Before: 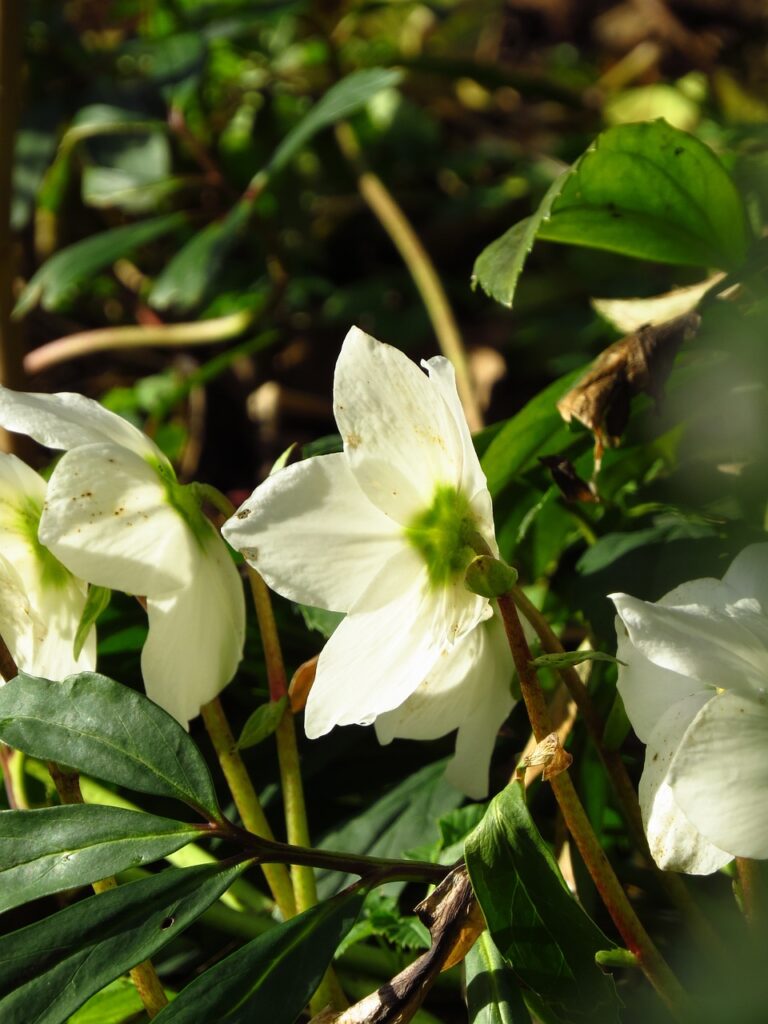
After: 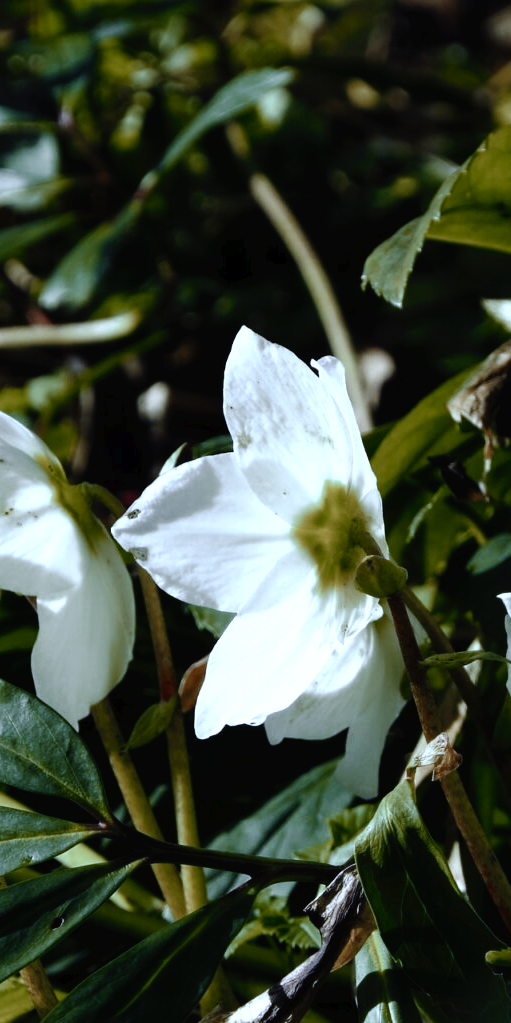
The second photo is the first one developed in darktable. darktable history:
exposure: black level correction 0.001, compensate highlight preservation false
contrast brightness saturation: contrast 0.1, saturation -0.36
white balance: red 0.766, blue 1.537
tone curve: curves: ch0 [(0, 0) (0.003, 0.016) (0.011, 0.015) (0.025, 0.017) (0.044, 0.026) (0.069, 0.034) (0.1, 0.043) (0.136, 0.068) (0.177, 0.119) (0.224, 0.175) (0.277, 0.251) (0.335, 0.328) (0.399, 0.415) (0.468, 0.499) (0.543, 0.58) (0.623, 0.659) (0.709, 0.731) (0.801, 0.807) (0.898, 0.895) (1, 1)], preserve colors none
color zones: curves: ch0 [(0, 0.299) (0.25, 0.383) (0.456, 0.352) (0.736, 0.571)]; ch1 [(0, 0.63) (0.151, 0.568) (0.254, 0.416) (0.47, 0.558) (0.732, 0.37) (0.909, 0.492)]; ch2 [(0.004, 0.604) (0.158, 0.443) (0.257, 0.403) (0.761, 0.468)]
crop and rotate: left 14.385%, right 18.948%
